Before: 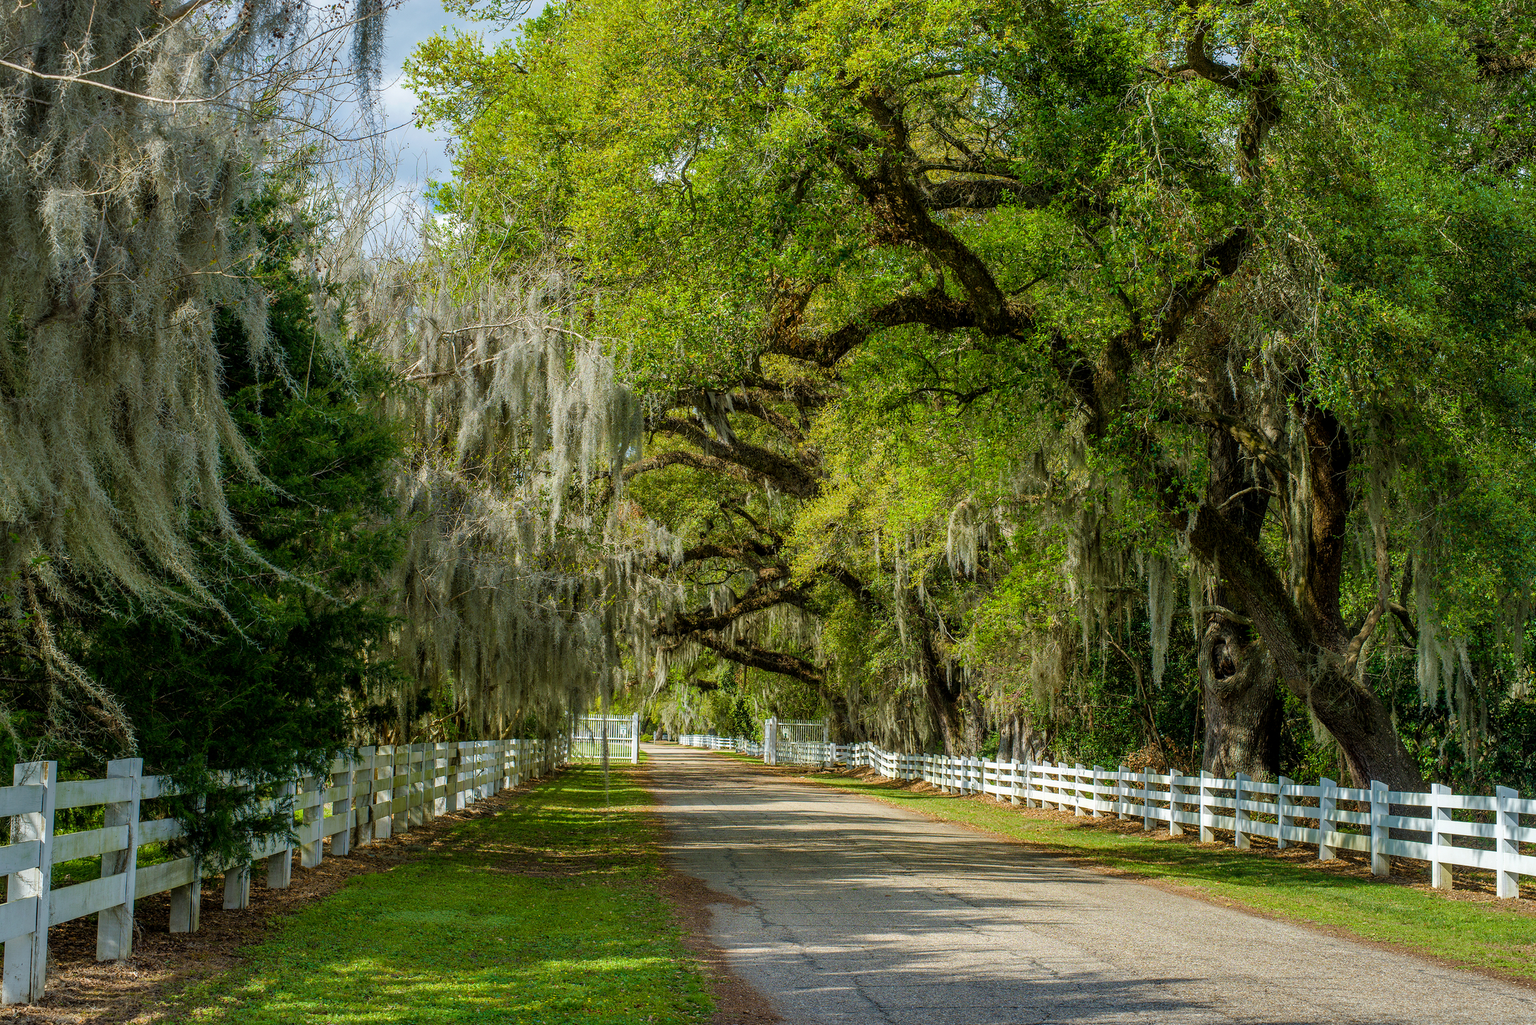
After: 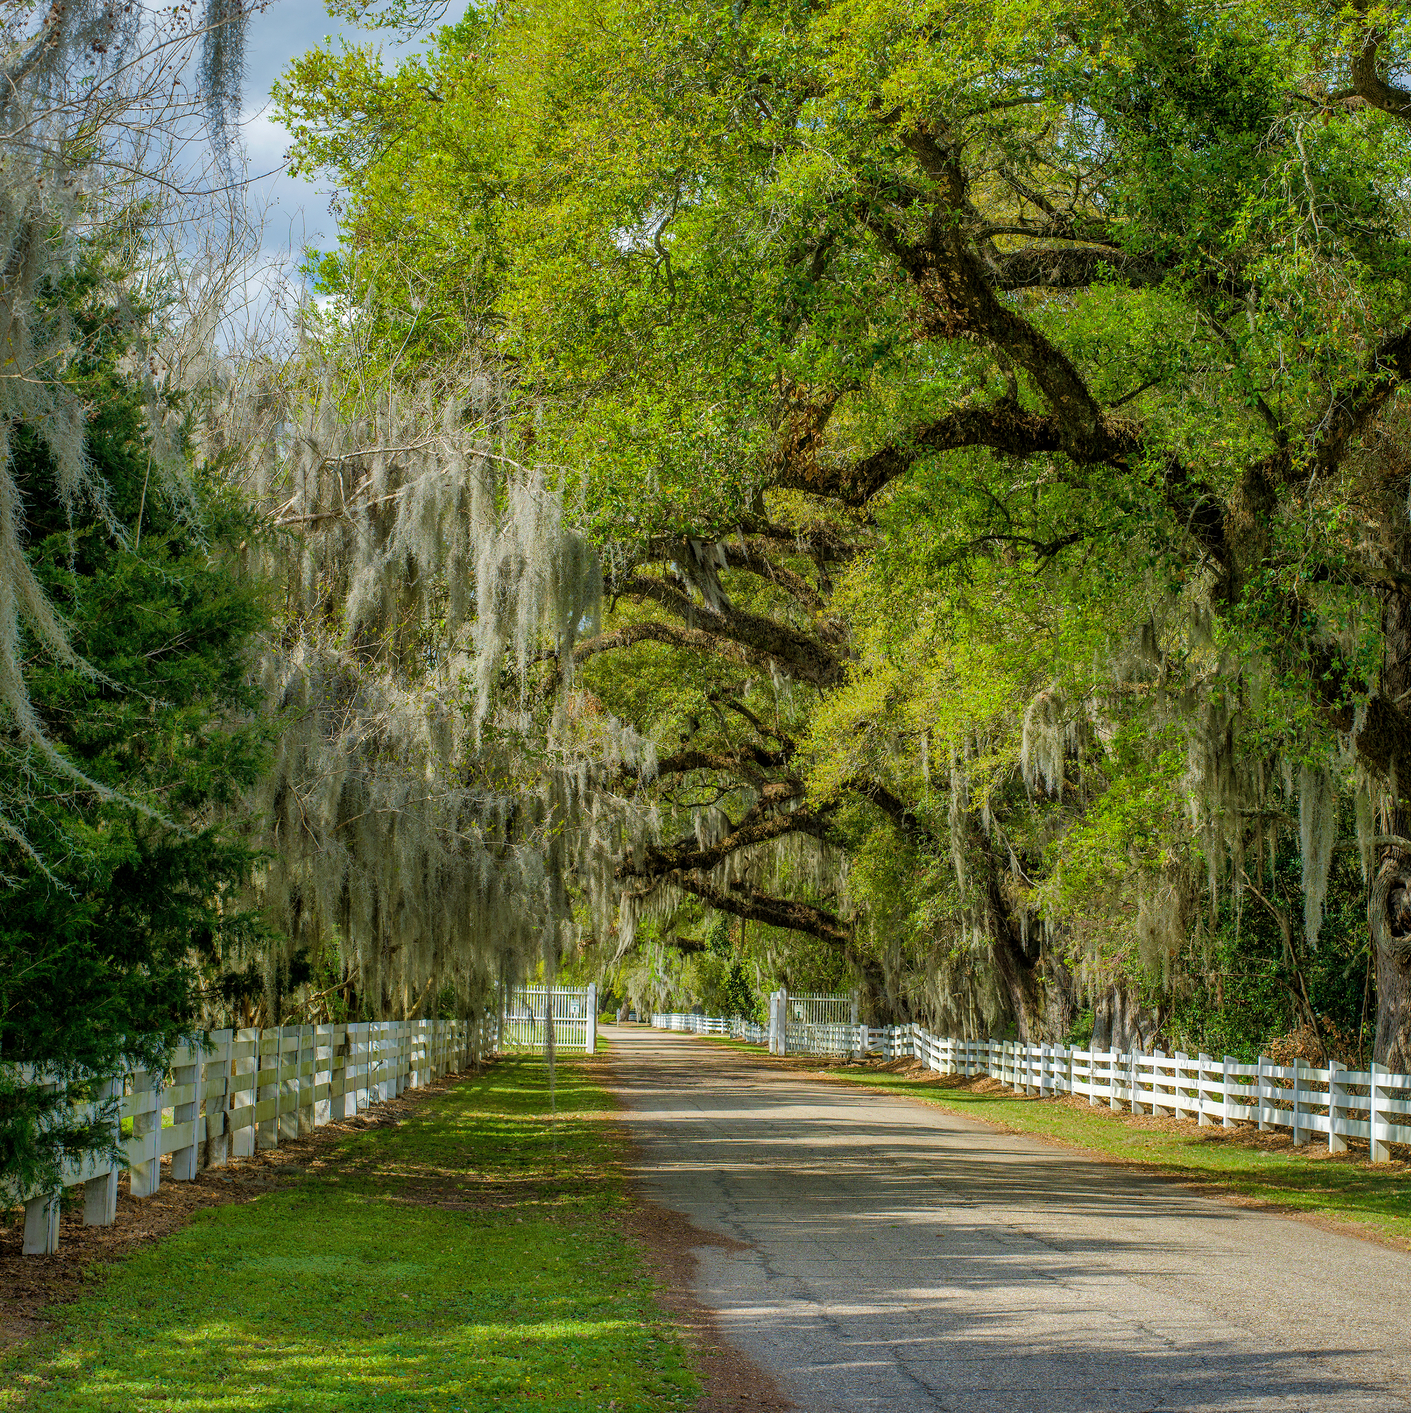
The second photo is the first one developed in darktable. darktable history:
shadows and highlights: on, module defaults
crop and rotate: left 13.456%, right 19.955%
